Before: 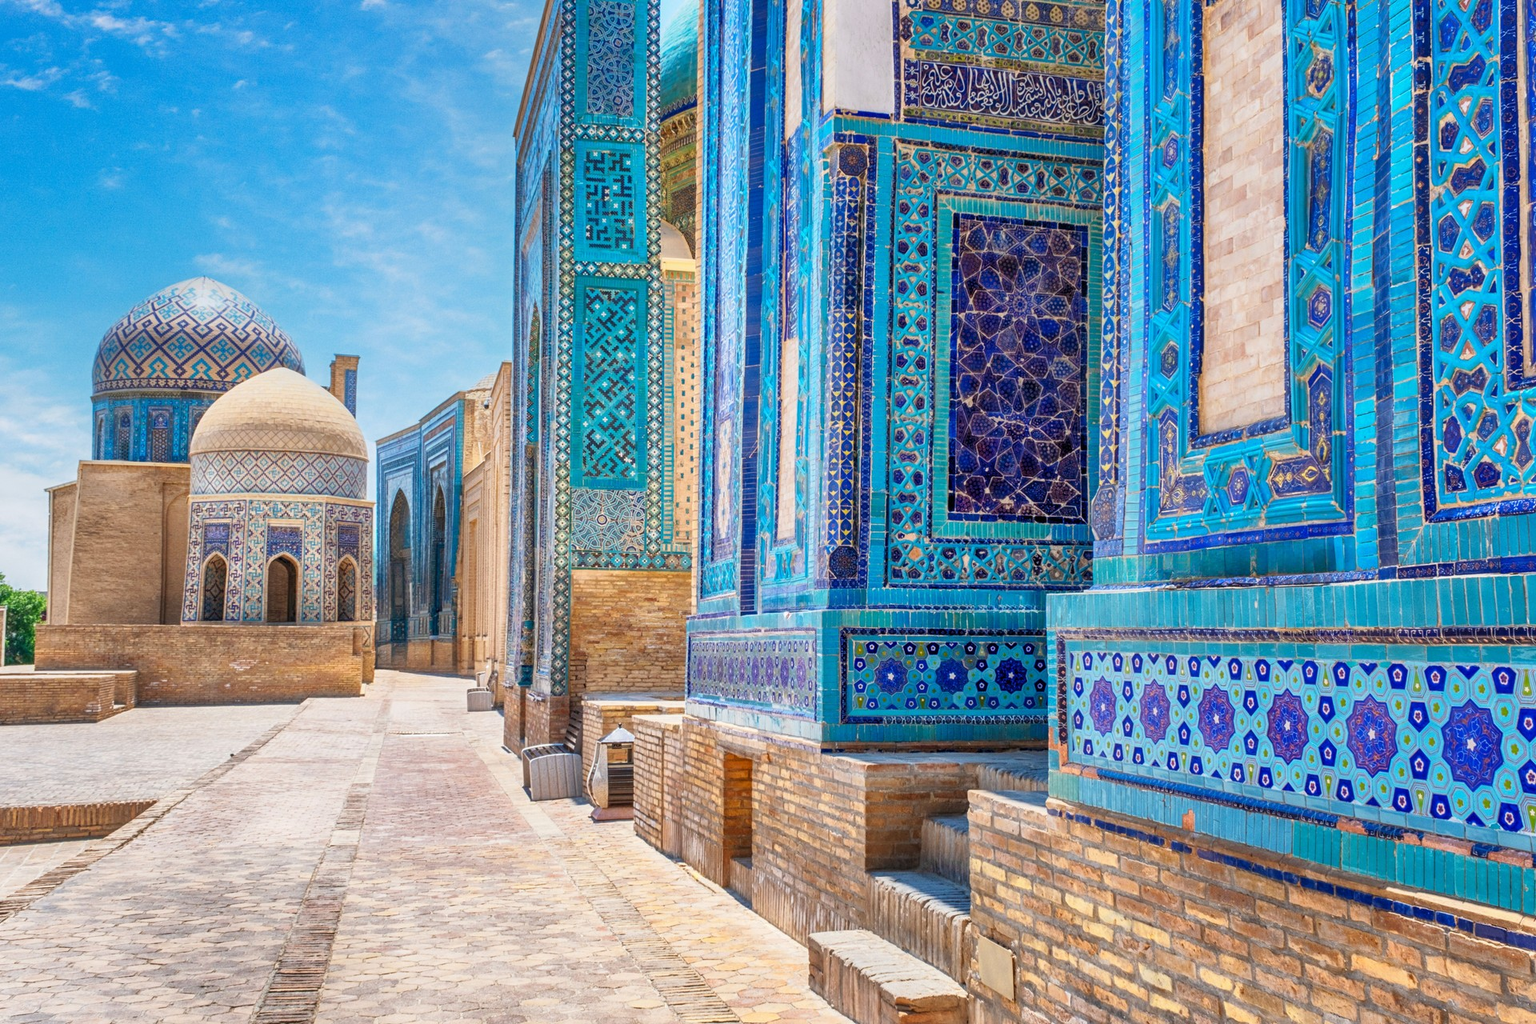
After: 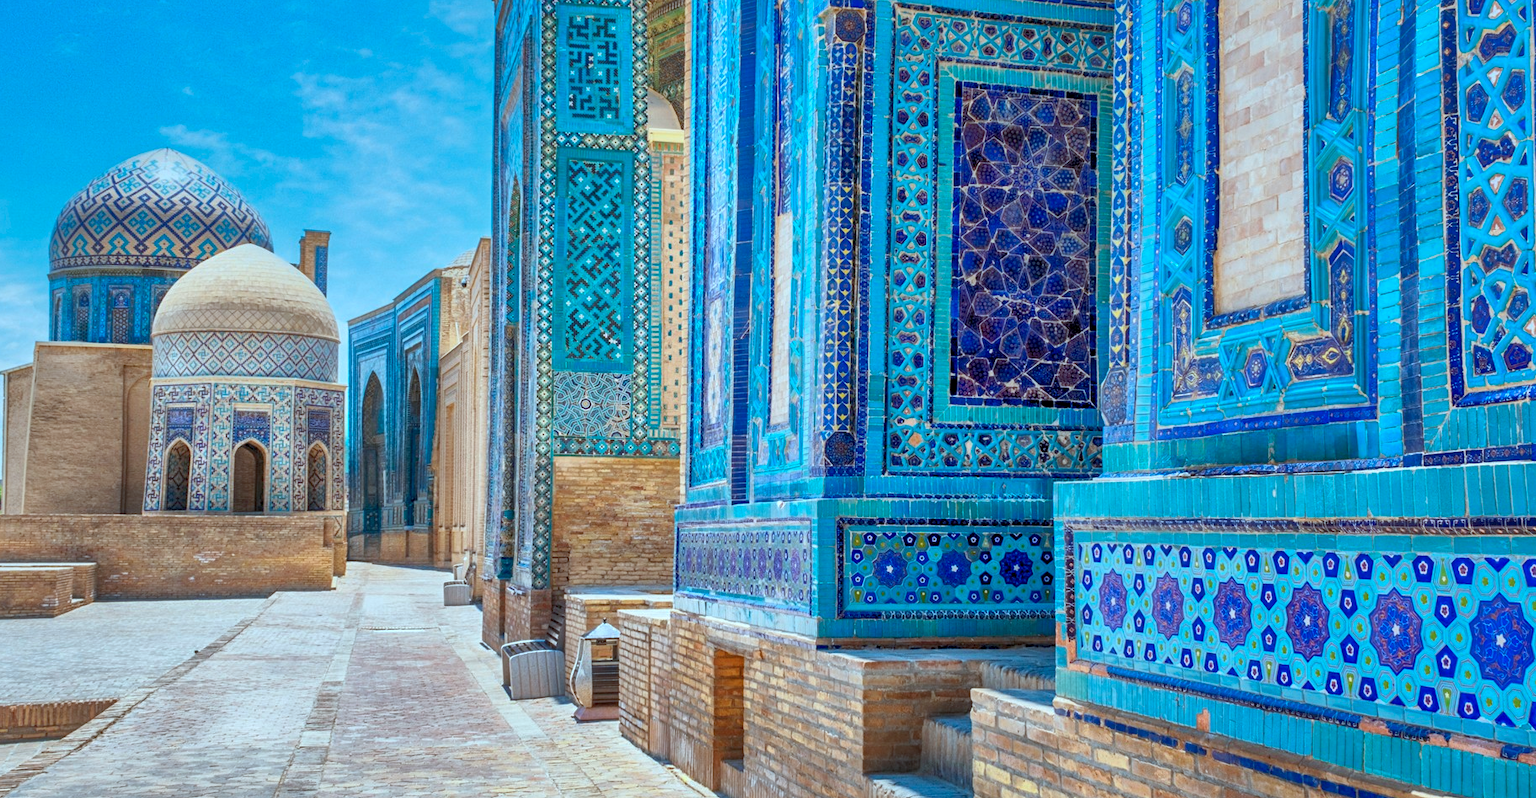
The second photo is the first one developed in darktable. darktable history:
shadows and highlights: on, module defaults
crop and rotate: left 2.991%, top 13.302%, right 1.981%, bottom 12.636%
contrast equalizer: octaves 7, y [[0.6 ×6], [0.55 ×6], [0 ×6], [0 ×6], [0 ×6]], mix 0.15
color correction: highlights a* -11.71, highlights b* -15.58
